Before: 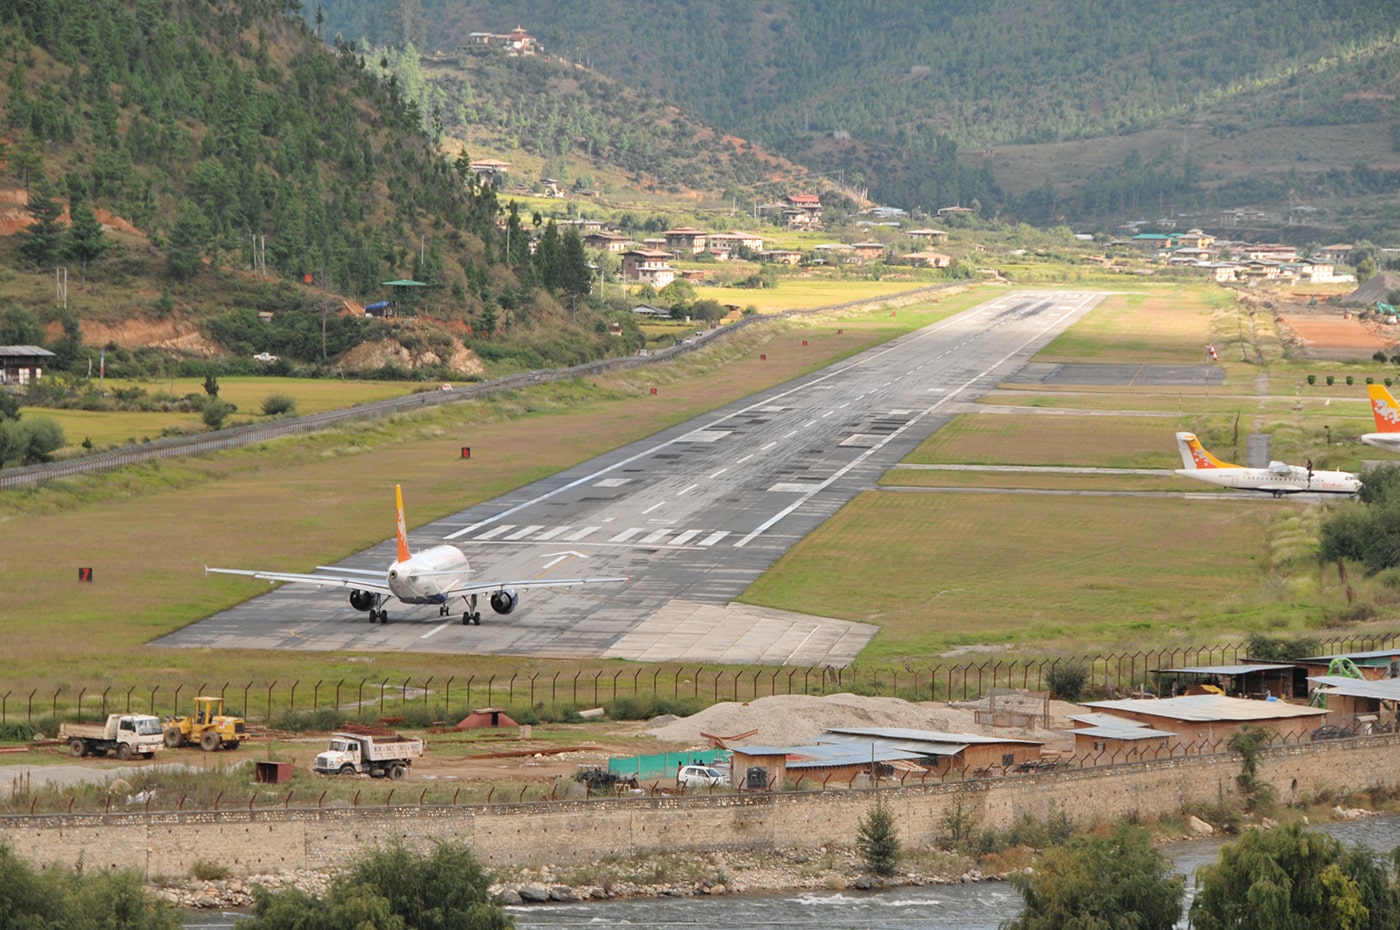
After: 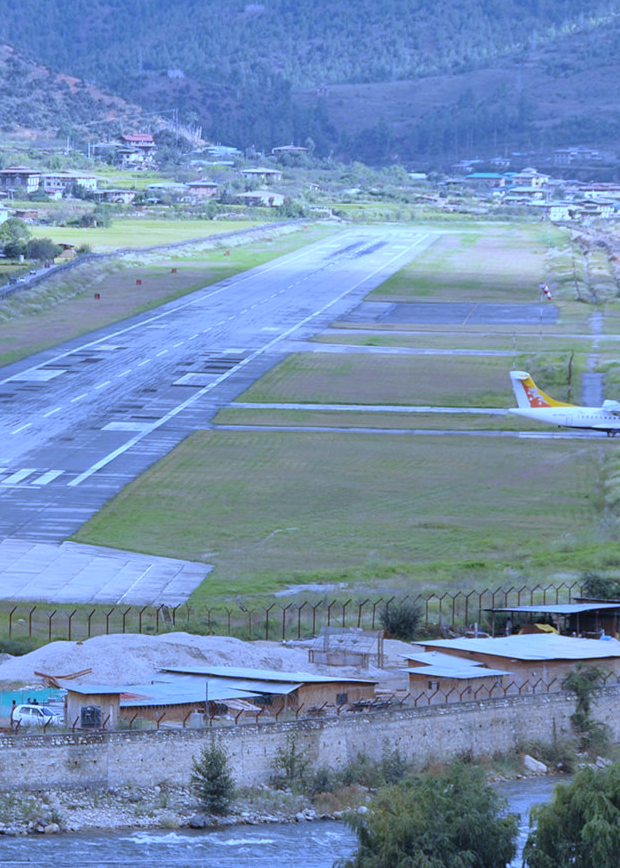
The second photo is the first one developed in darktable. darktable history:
crop: left 47.628%, top 6.643%, right 7.874%
white balance: red 0.766, blue 1.537
